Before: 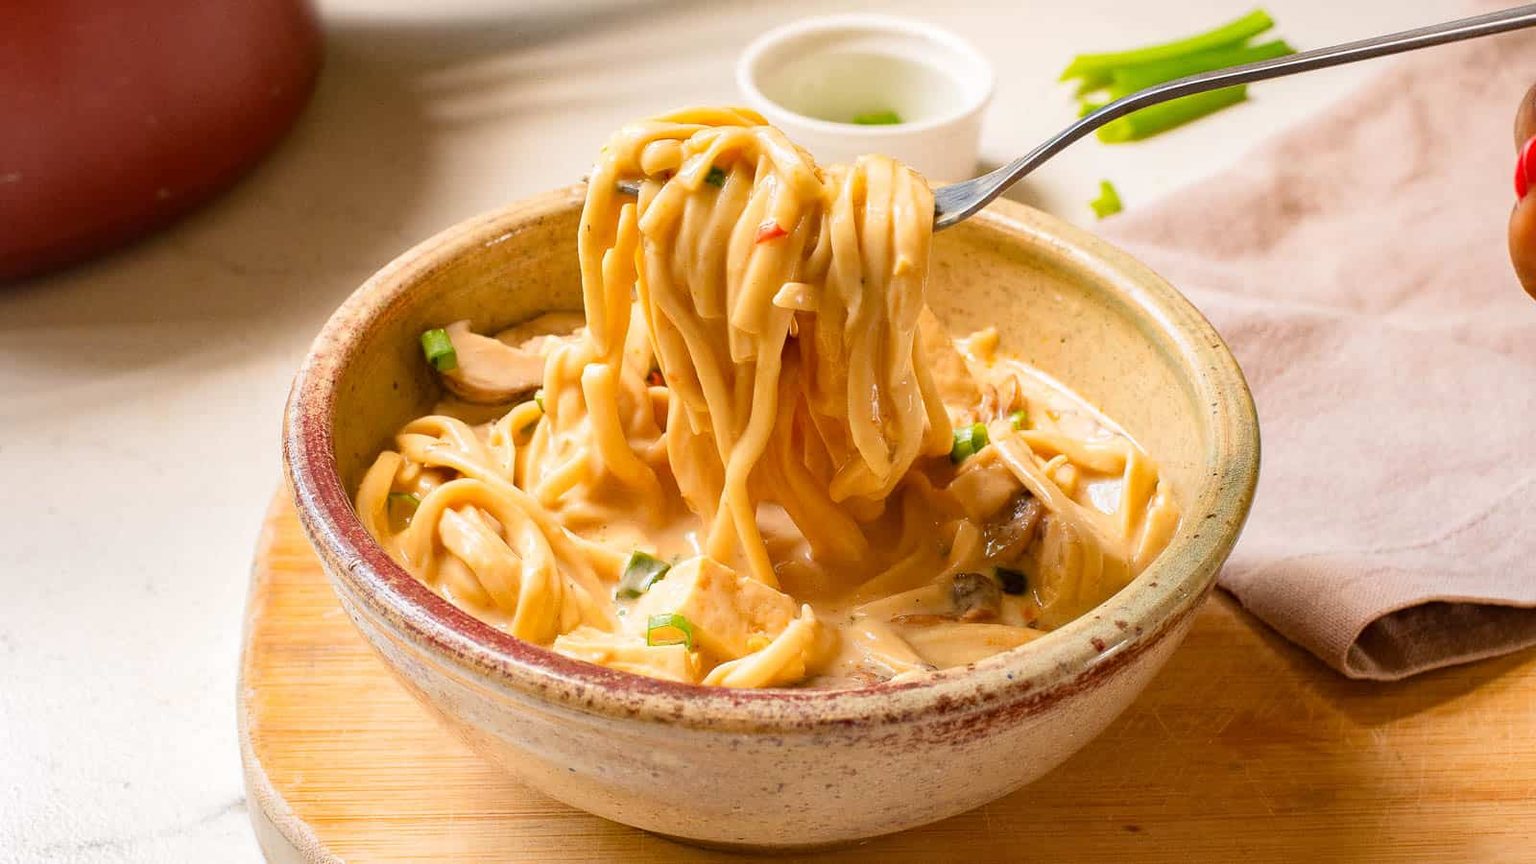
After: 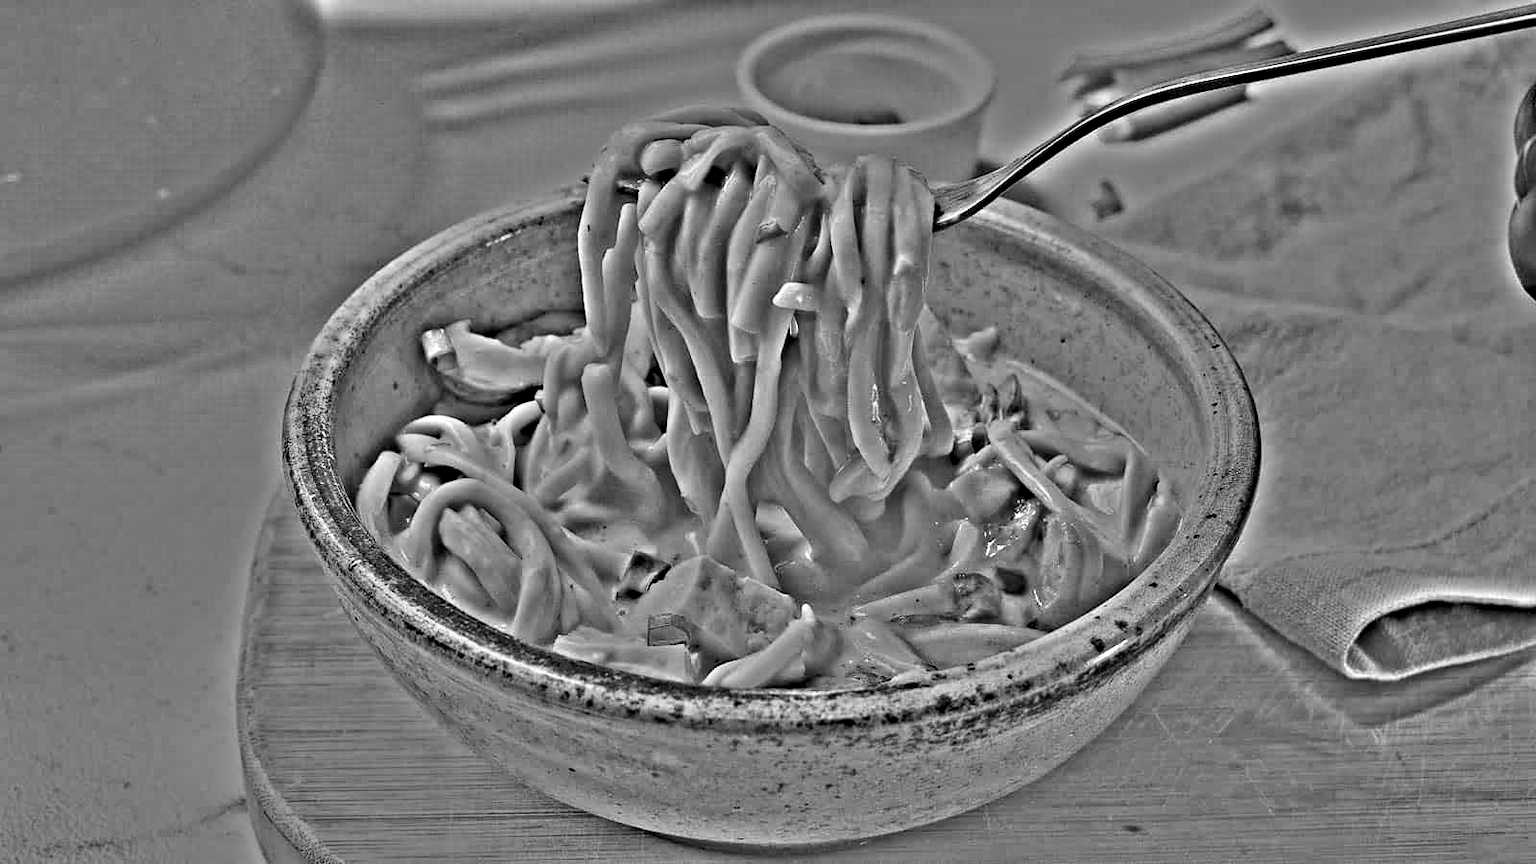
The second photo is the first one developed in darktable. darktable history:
exposure: exposure 0.15 EV, compensate highlight preservation false
highpass: on, module defaults
